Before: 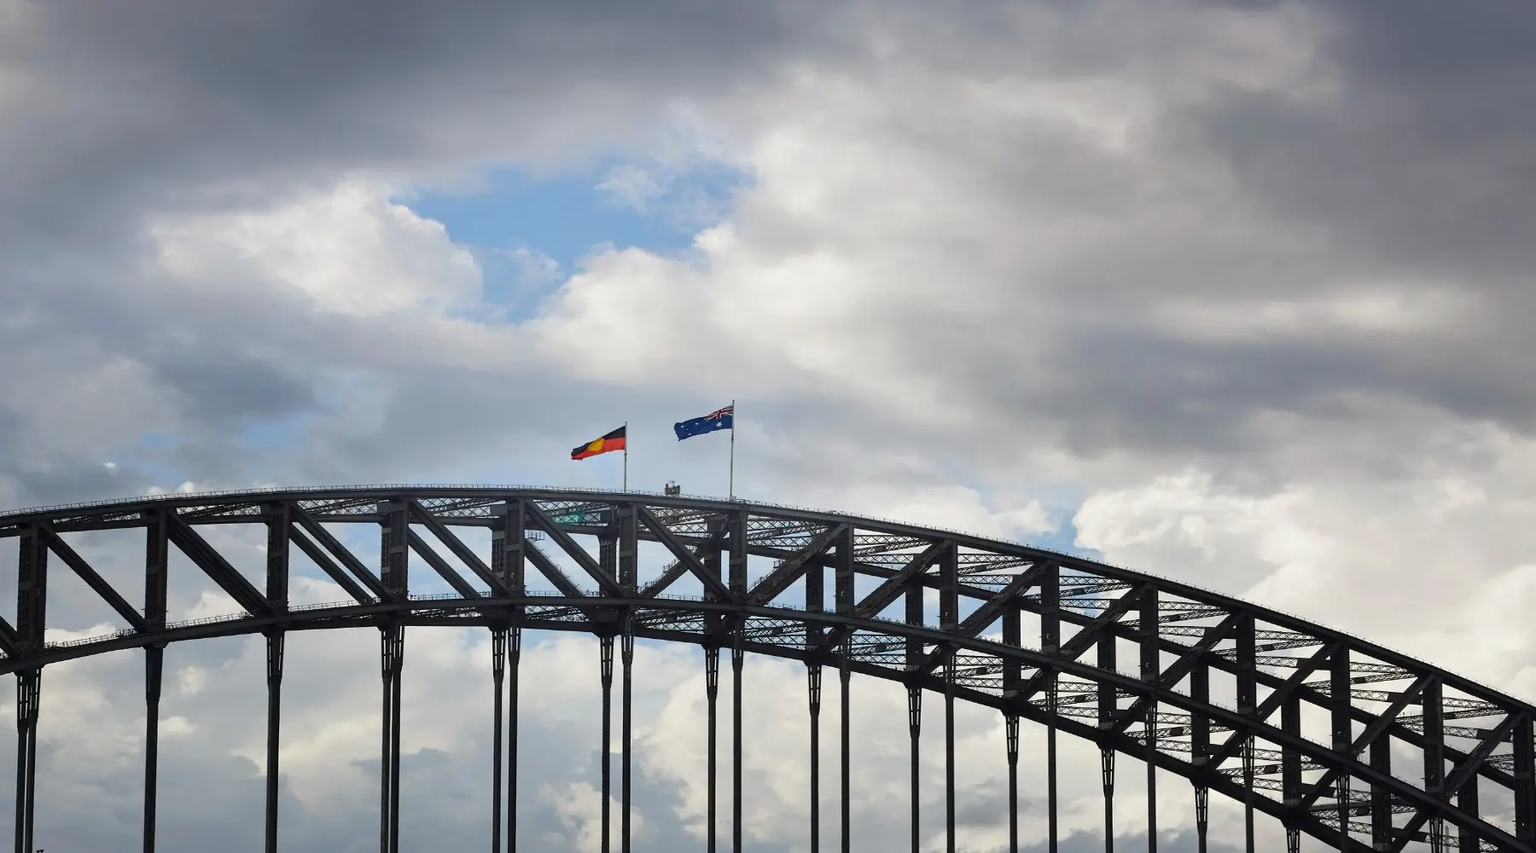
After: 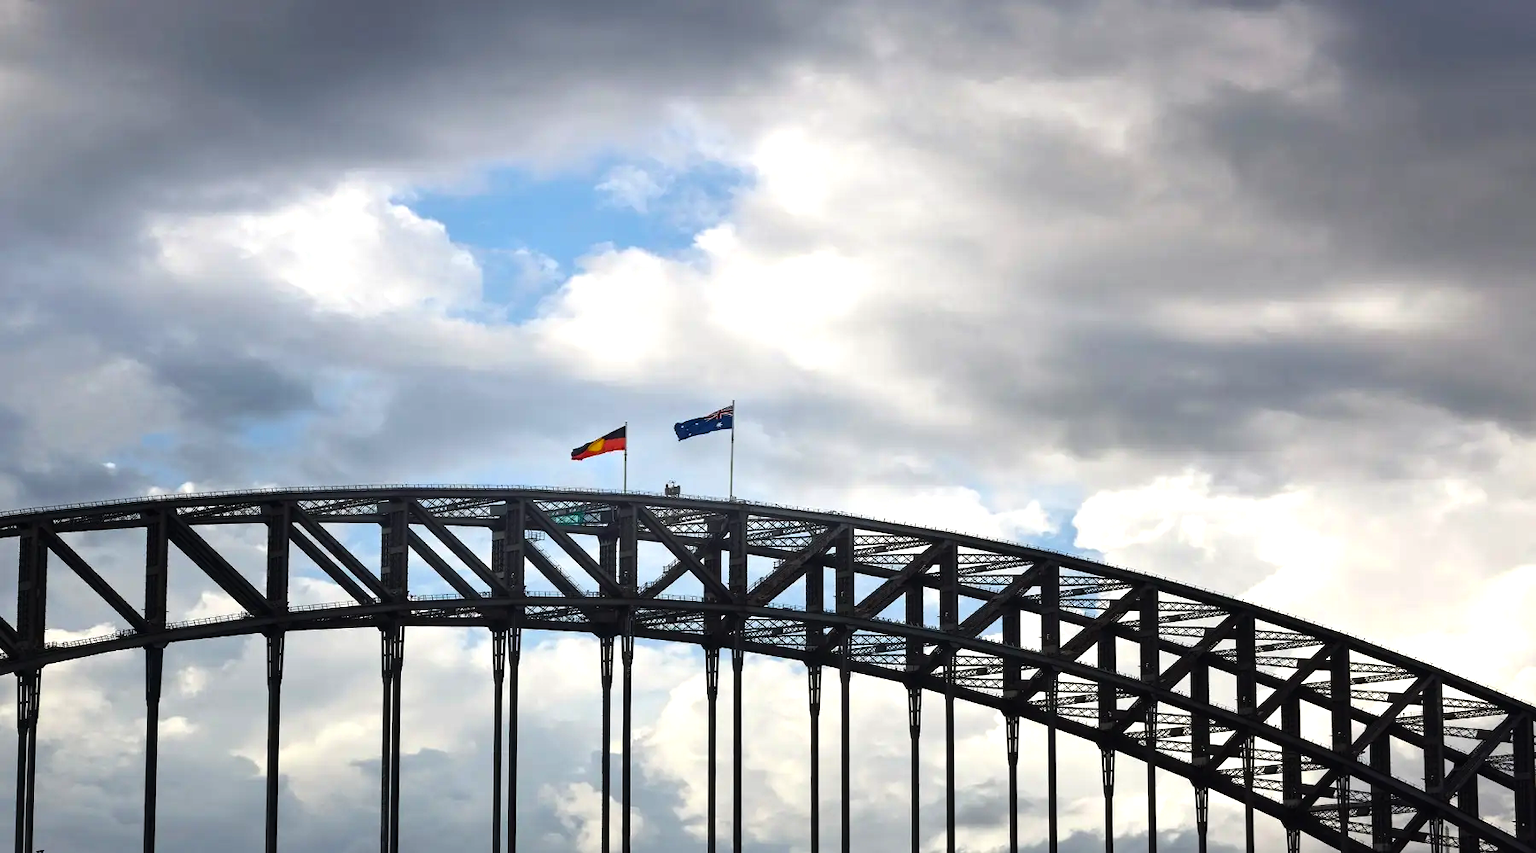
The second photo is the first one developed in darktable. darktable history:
color balance rgb: perceptual saturation grading › global saturation 10.079%, perceptual brilliance grading › global brilliance 15.688%, perceptual brilliance grading › shadows -35.019%, global vibrance 20%
